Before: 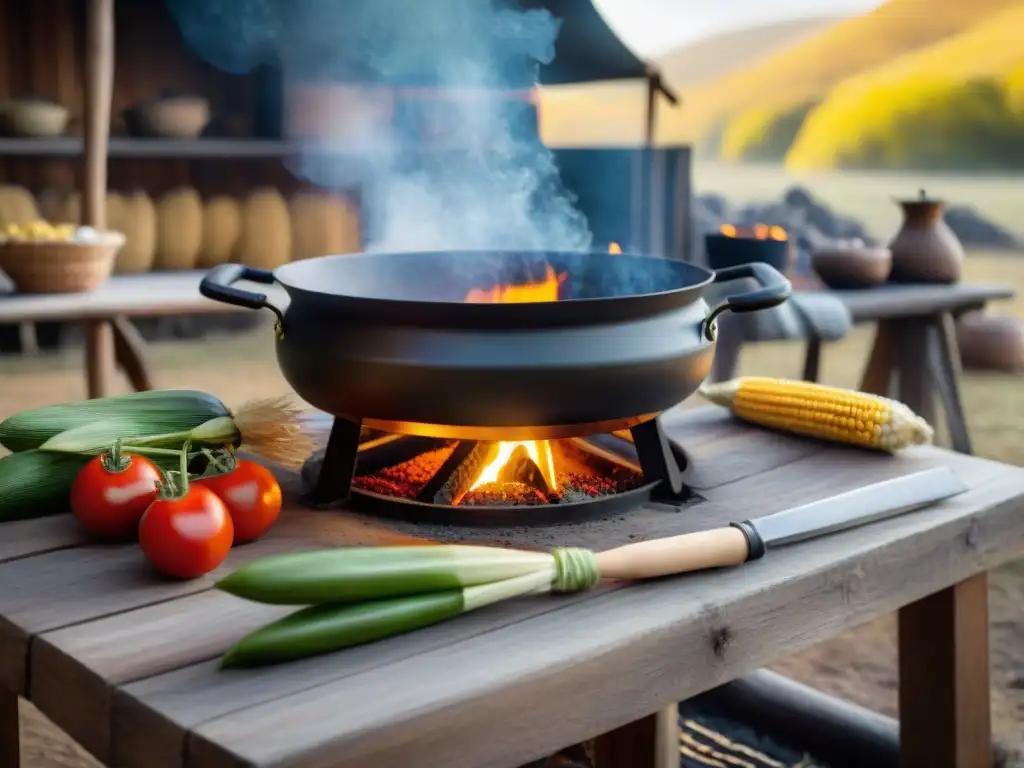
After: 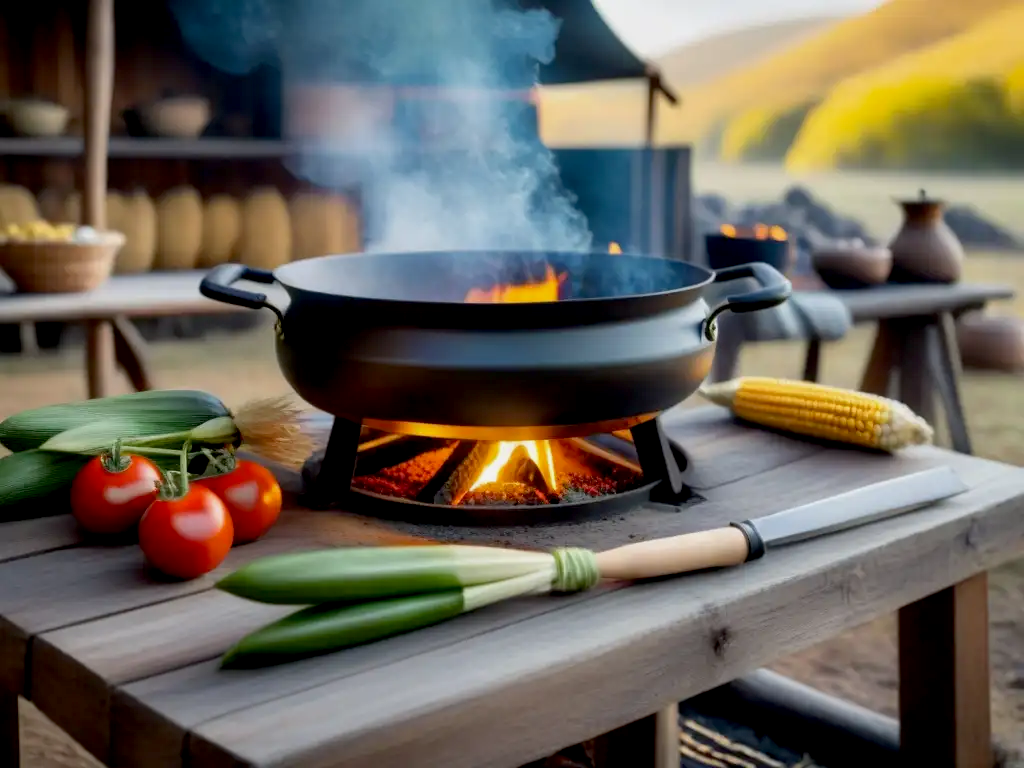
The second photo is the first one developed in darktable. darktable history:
exposure: black level correction 0.009, exposure -0.162 EV, compensate exposure bias true, compensate highlight preservation false
